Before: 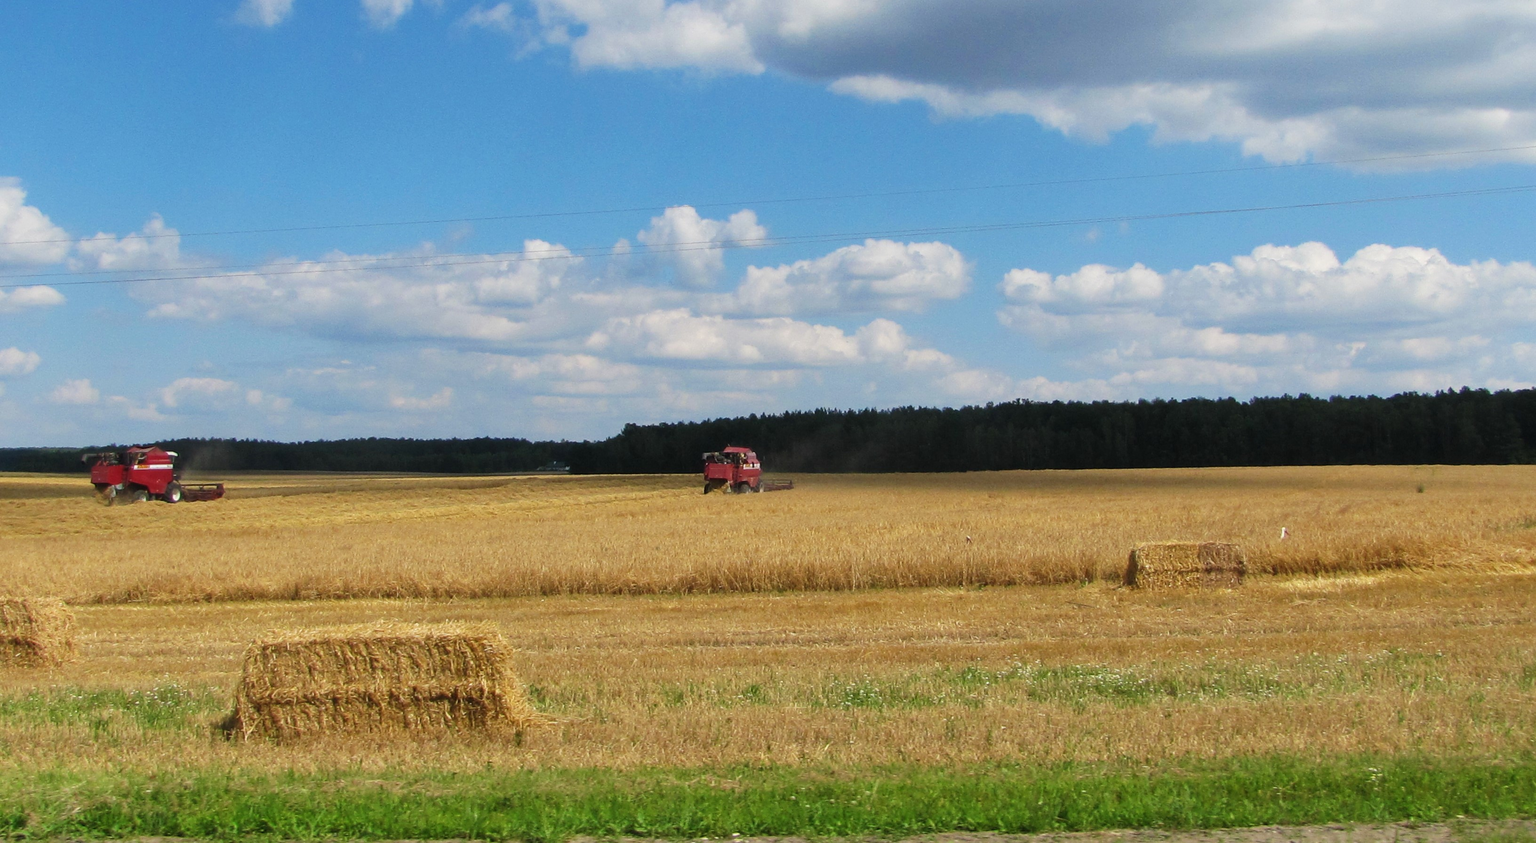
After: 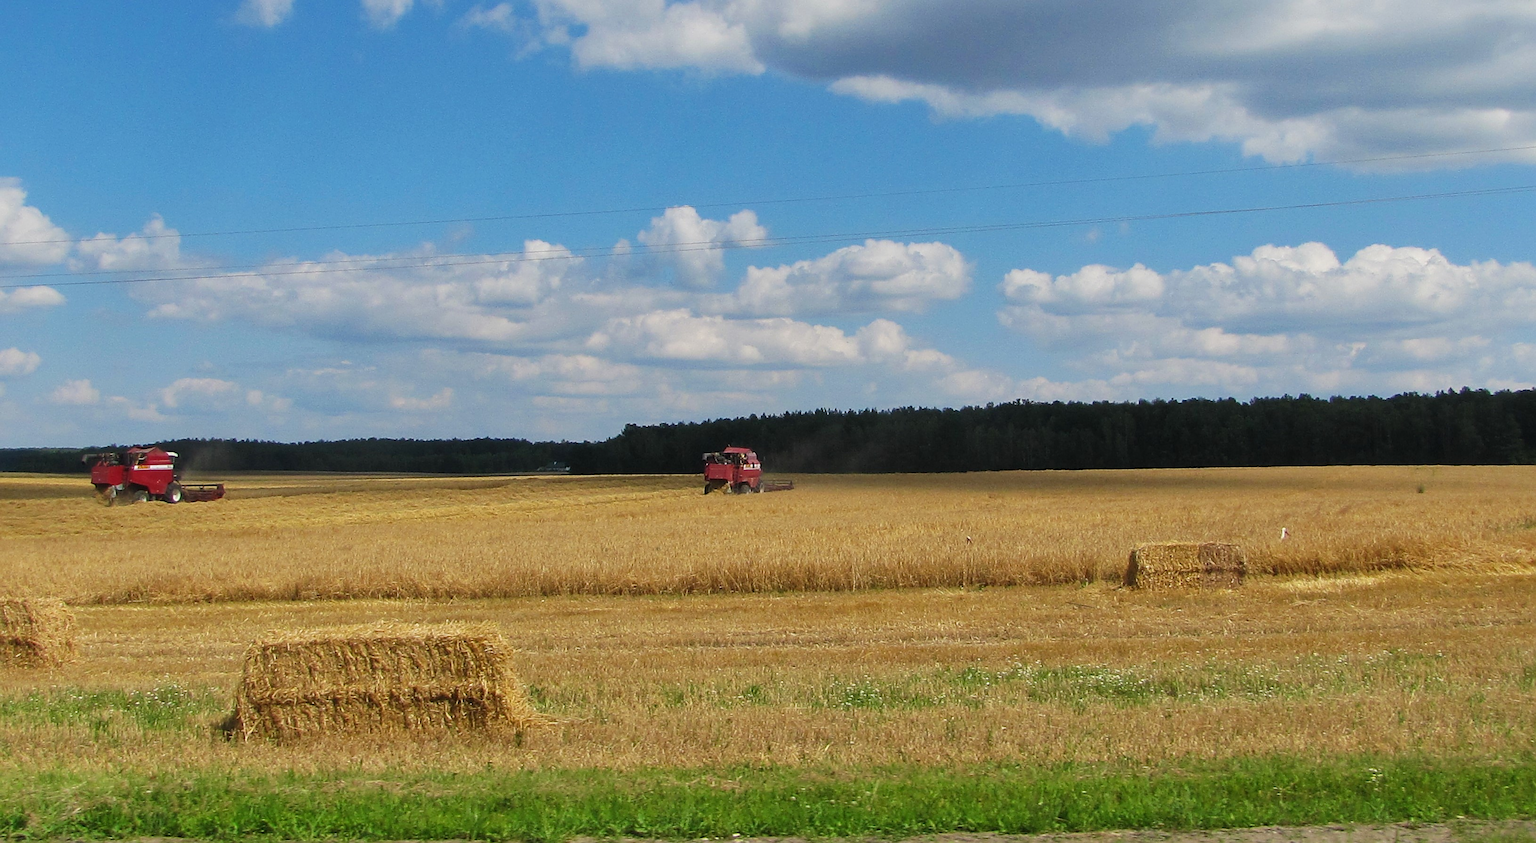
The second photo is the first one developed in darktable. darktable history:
shadows and highlights: shadows 25.26, white point adjustment -2.98, highlights -29.92
sharpen: on, module defaults
